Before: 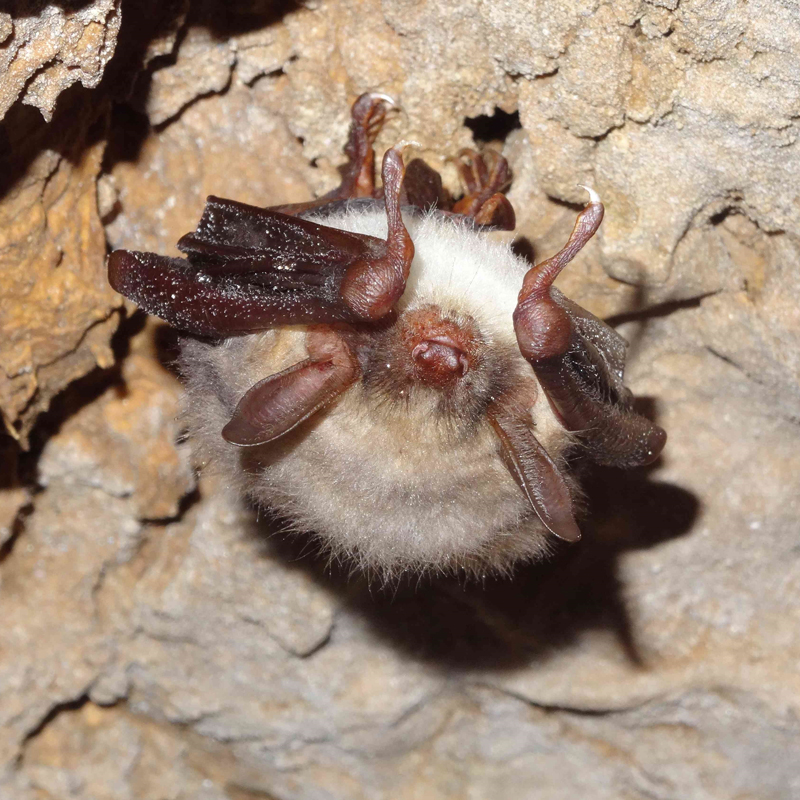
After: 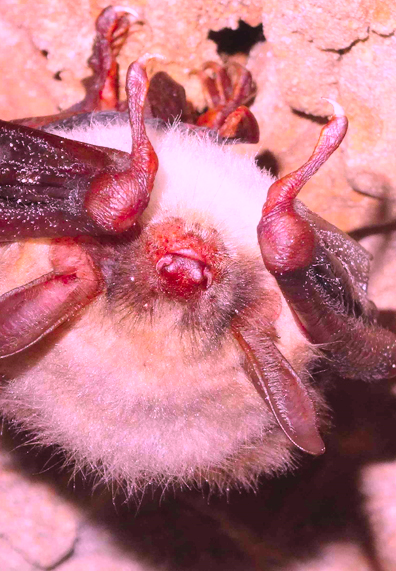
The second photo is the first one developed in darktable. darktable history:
contrast brightness saturation: contrast 0.14, brightness 0.21
color correction: highlights a* 19.5, highlights b* -11.53, saturation 1.69
crop: left 32.075%, top 10.976%, right 18.355%, bottom 17.596%
